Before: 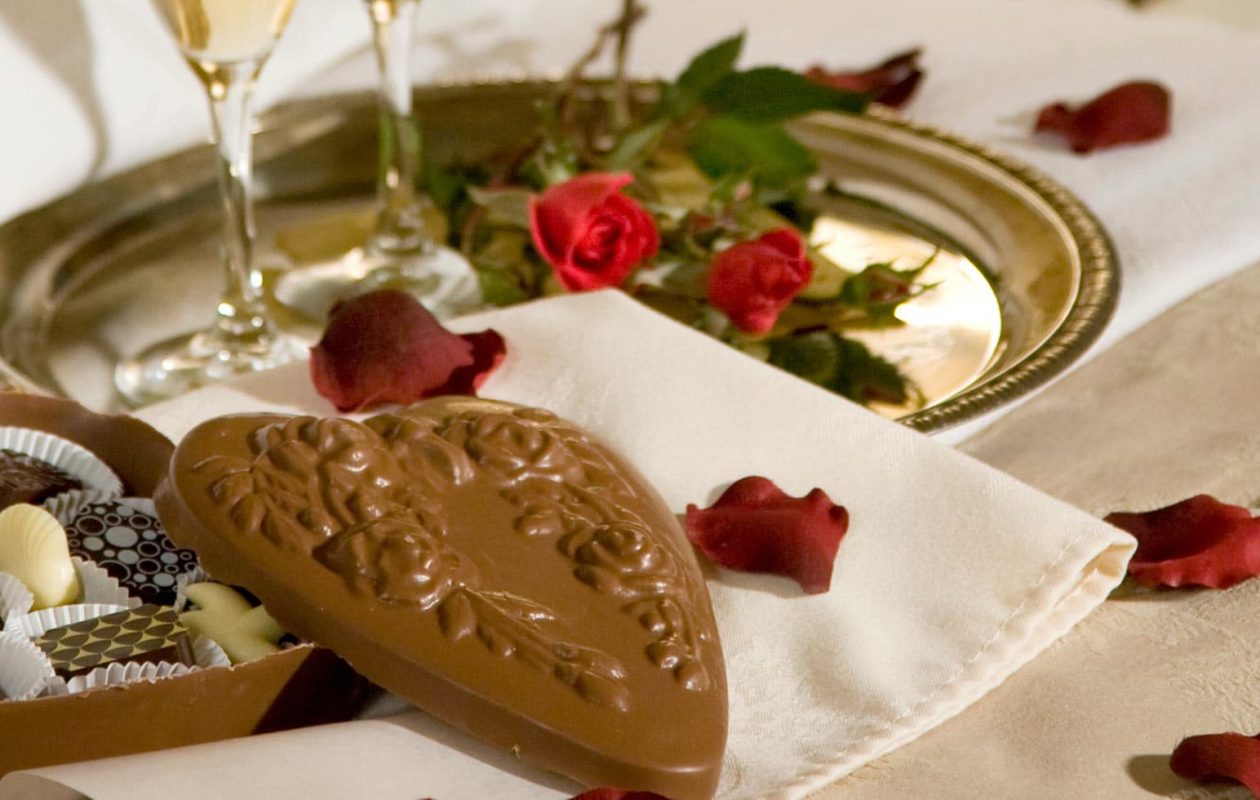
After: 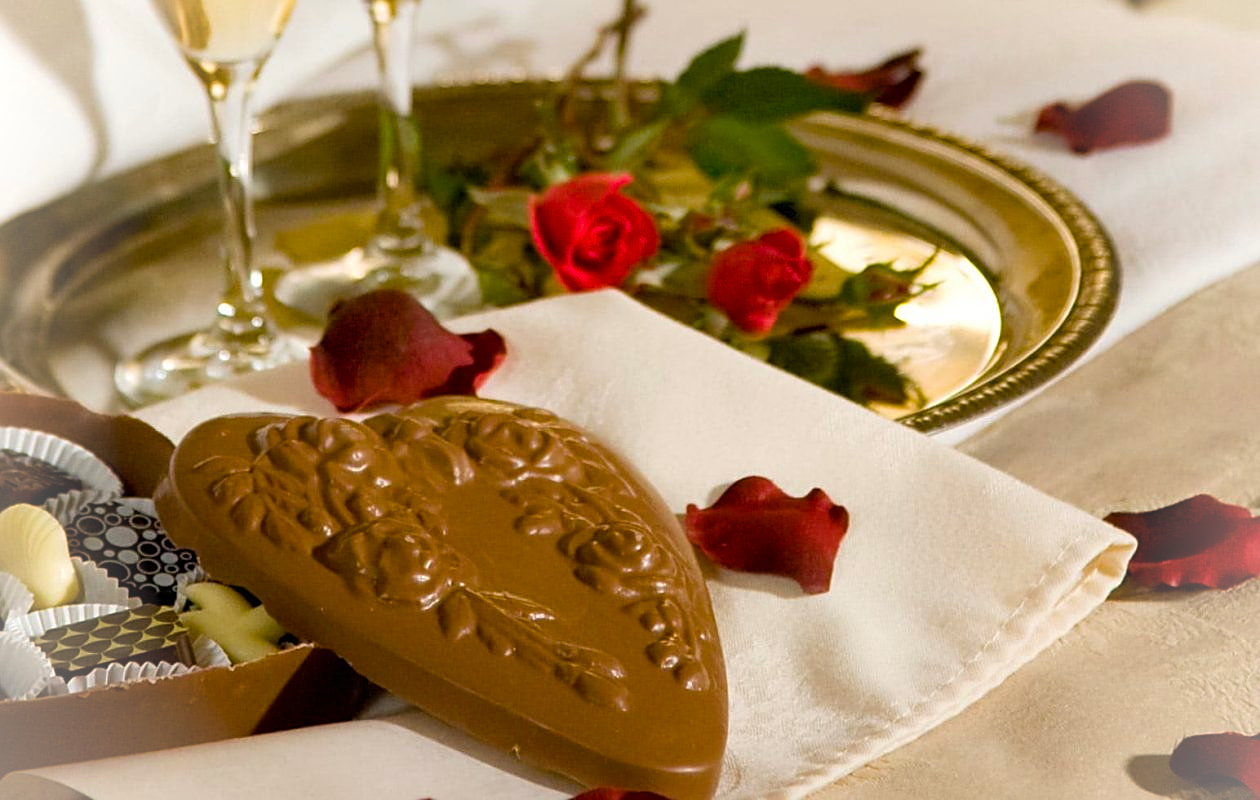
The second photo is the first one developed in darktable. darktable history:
sharpen: on, module defaults
color balance rgb: perceptual saturation grading › global saturation 25.919%
vignetting: fall-off radius 60.9%, brightness 0.297, saturation 0.003, center (-0.01, 0)
